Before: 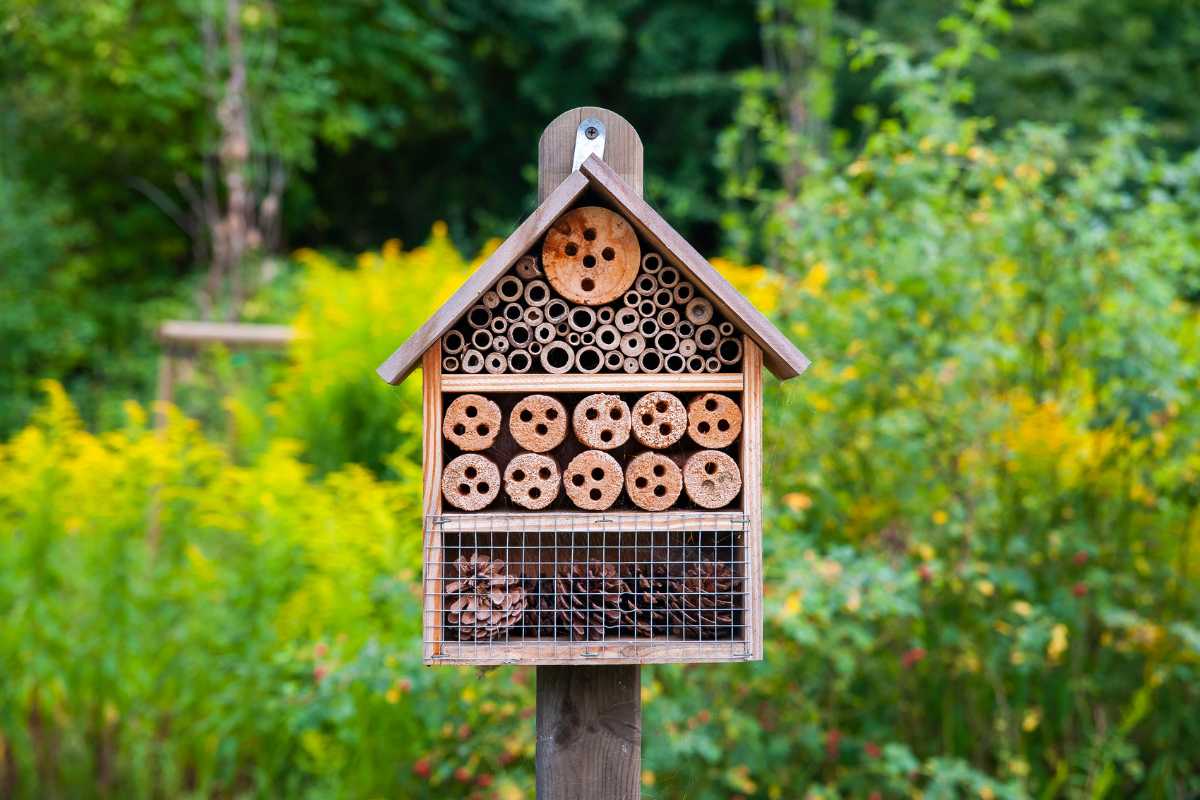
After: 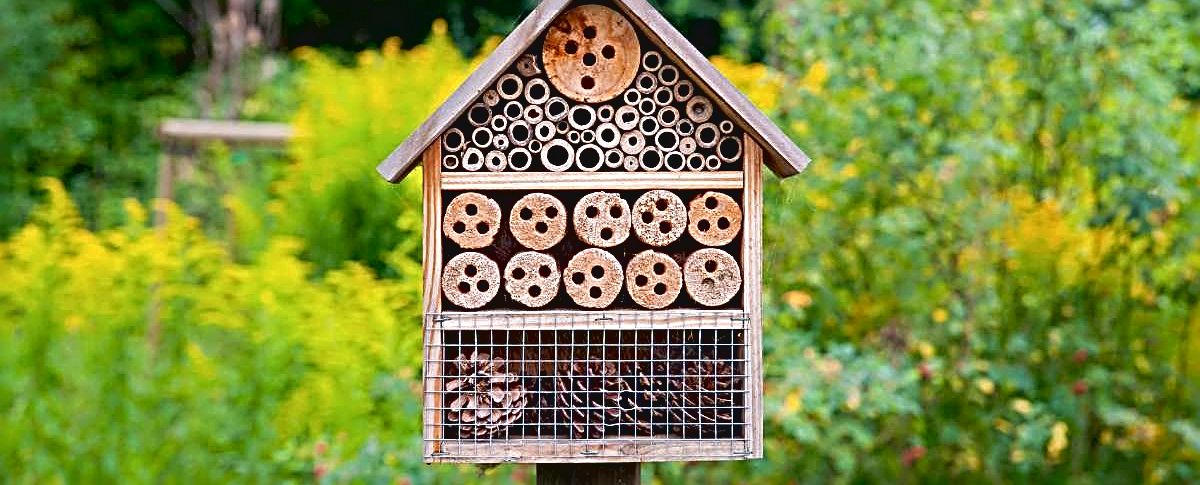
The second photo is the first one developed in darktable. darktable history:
levels: mode automatic, levels [0, 0.478, 1]
contrast brightness saturation: contrast -0.092, saturation -0.087
exposure: black level correction 0.009, exposure 0.116 EV, compensate highlight preservation false
crop and rotate: top 25.31%, bottom 14.029%
sharpen: radius 3.685, amount 0.934
